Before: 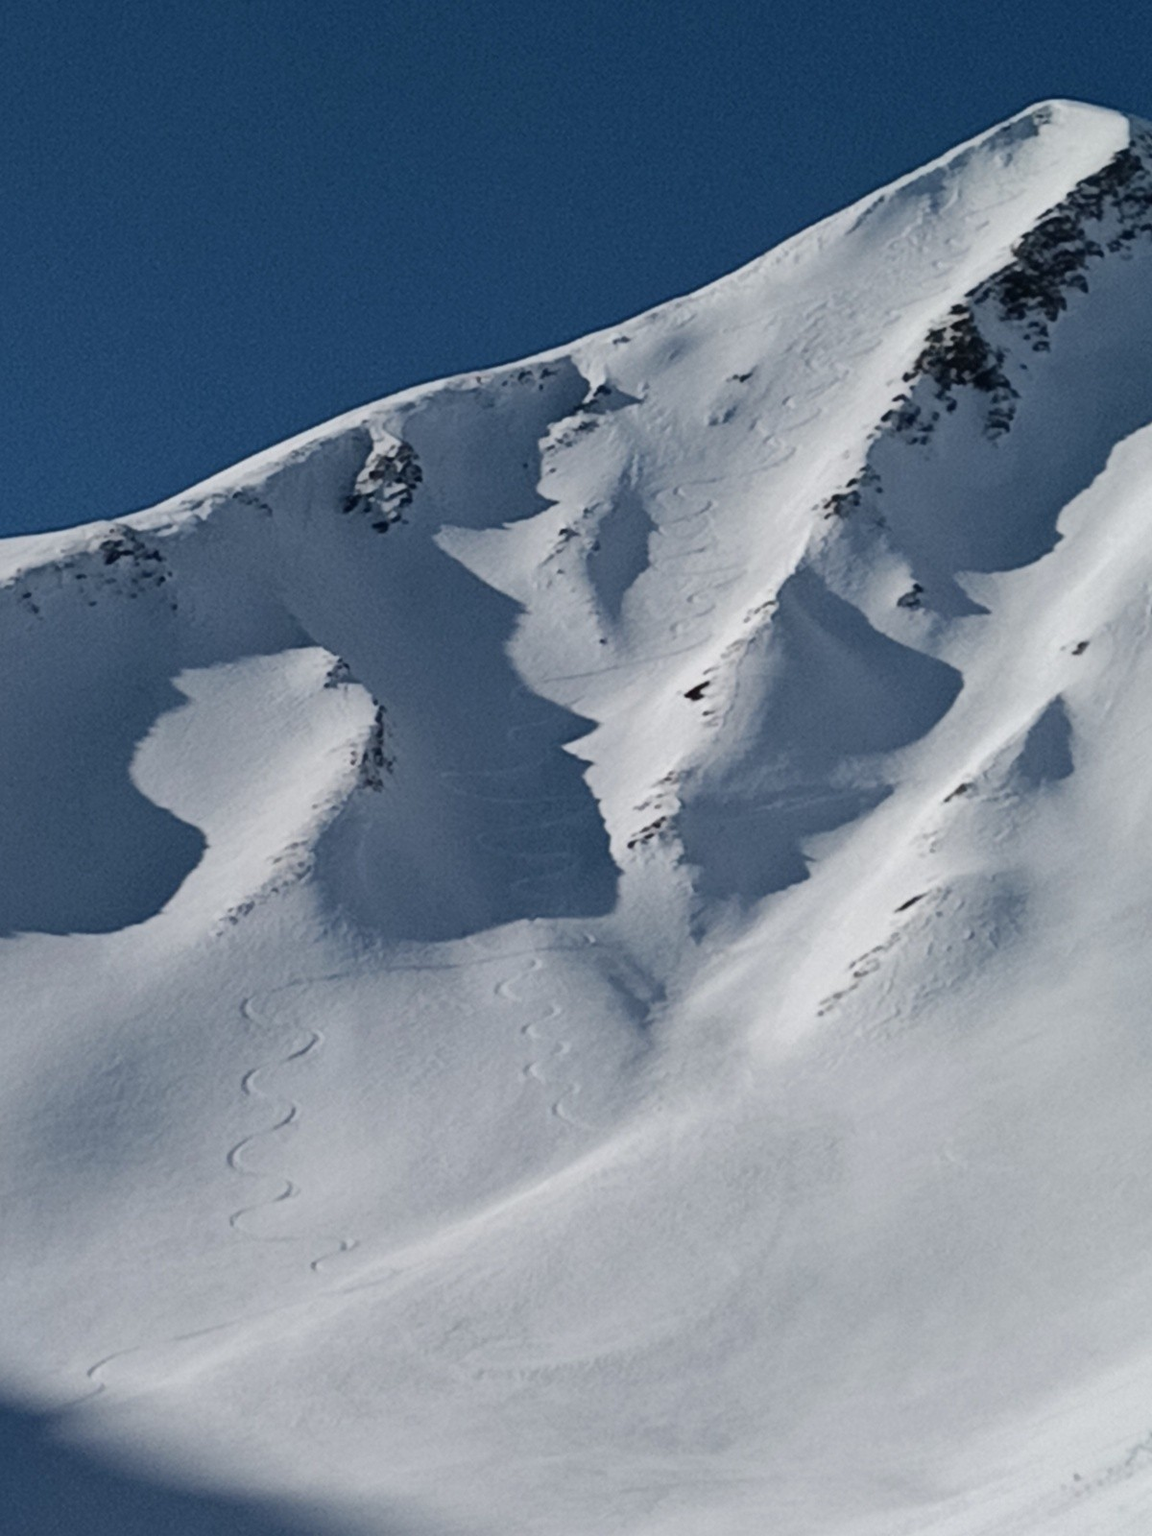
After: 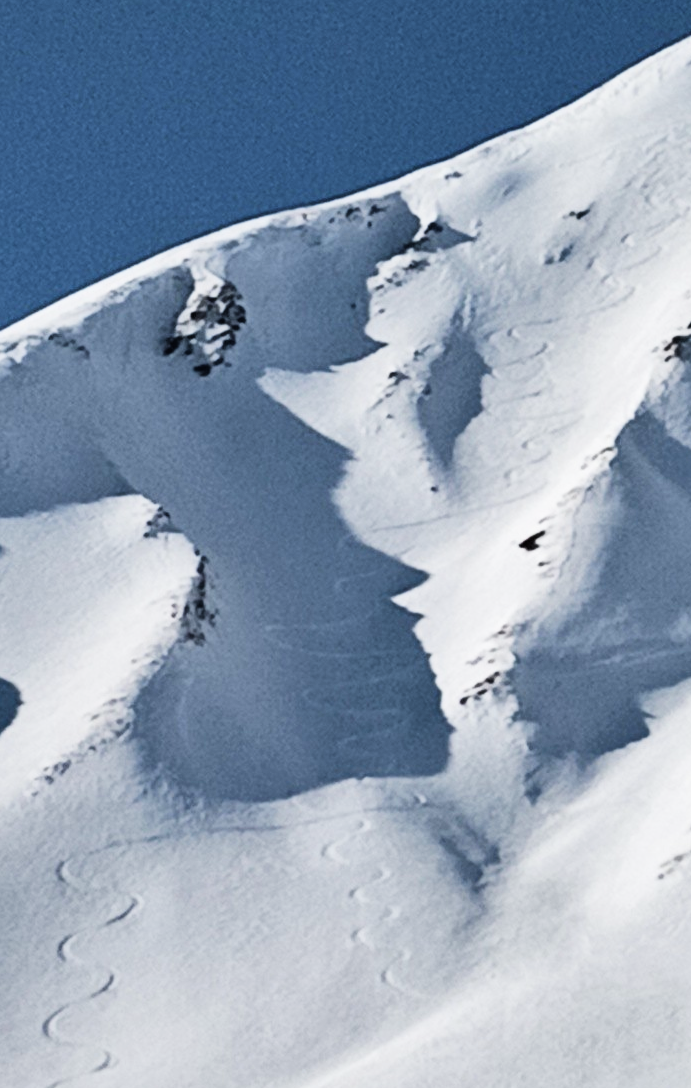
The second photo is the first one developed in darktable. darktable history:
filmic rgb: black relative exposure -5.14 EV, white relative exposure 3.55 EV, threshold 5.96 EV, hardness 3.17, contrast 1.398, highlights saturation mix -29.5%, enable highlight reconstruction true
exposure: black level correction -0.005, exposure 1 EV, compensate highlight preservation false
crop: left 16.207%, top 11.224%, right 26.186%, bottom 20.729%
shadows and highlights: soften with gaussian
